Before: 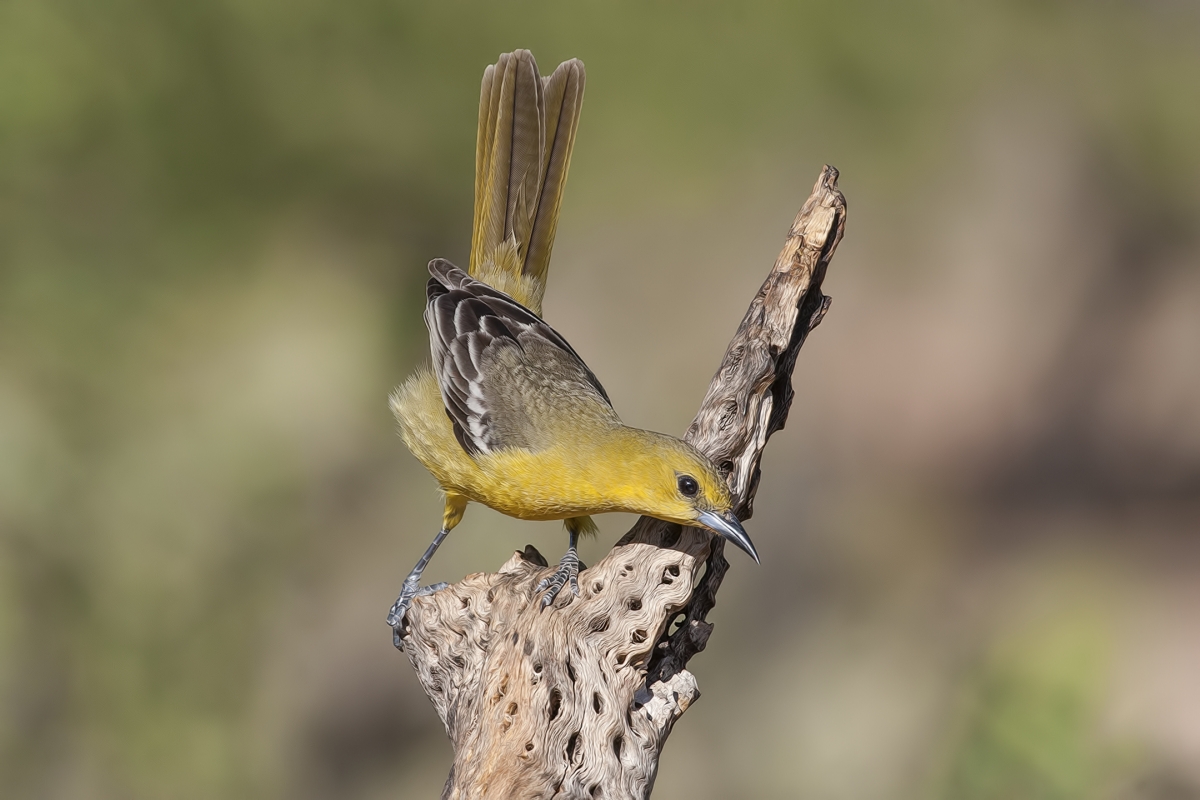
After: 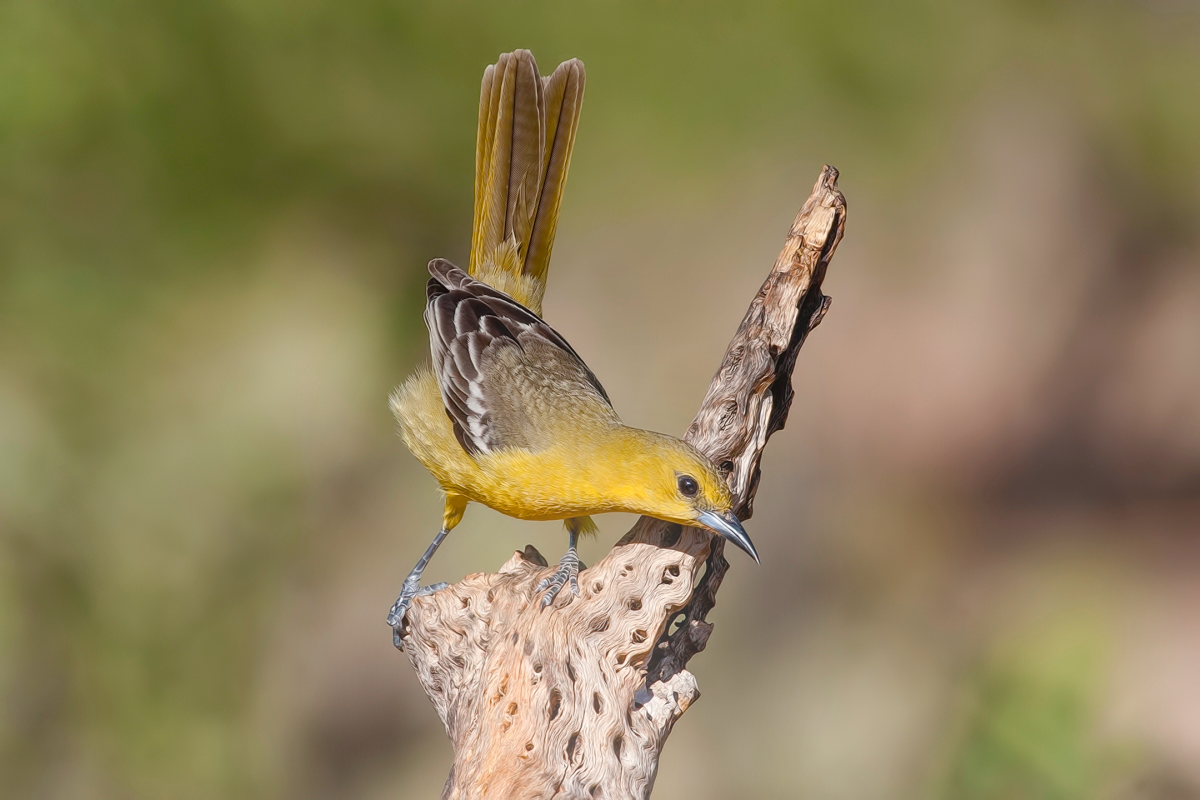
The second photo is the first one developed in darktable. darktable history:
bloom: on, module defaults
color balance rgb: perceptual saturation grading › global saturation 20%, perceptual saturation grading › highlights -25%, perceptual saturation grading › shadows 25%
